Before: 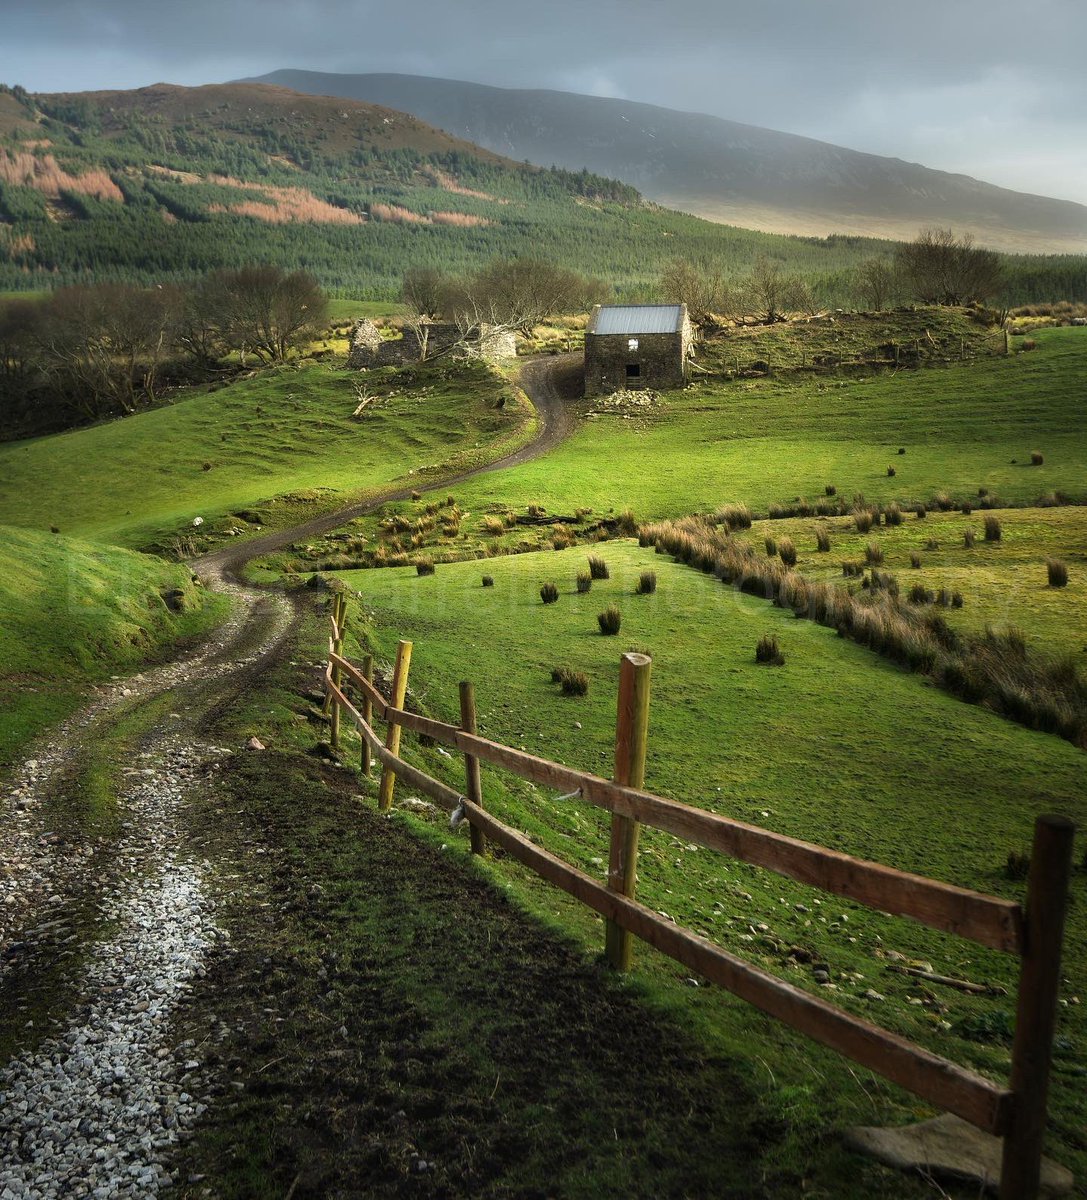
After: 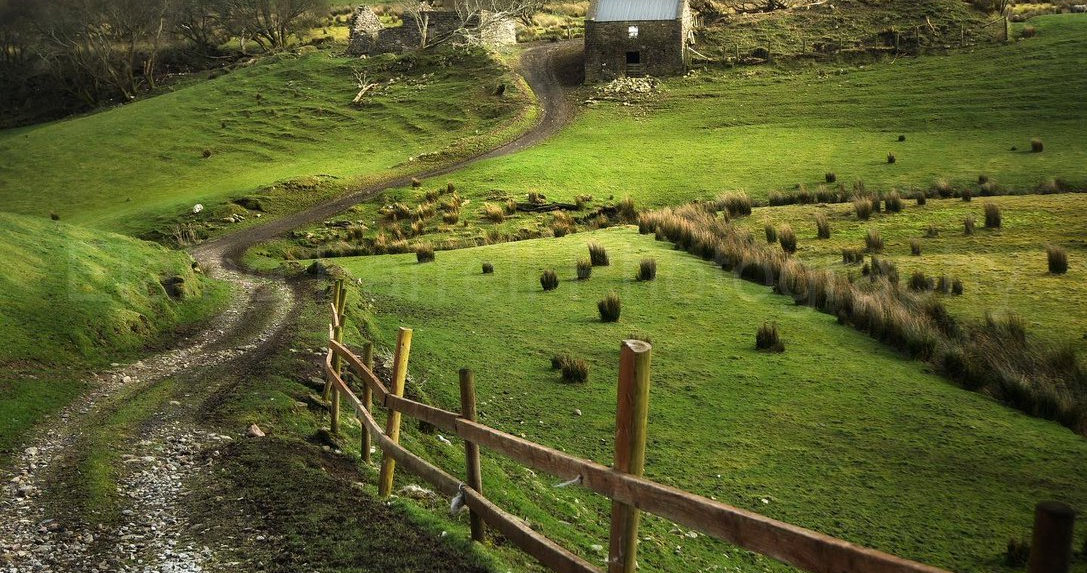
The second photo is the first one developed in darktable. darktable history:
crop and rotate: top 26.132%, bottom 26.05%
